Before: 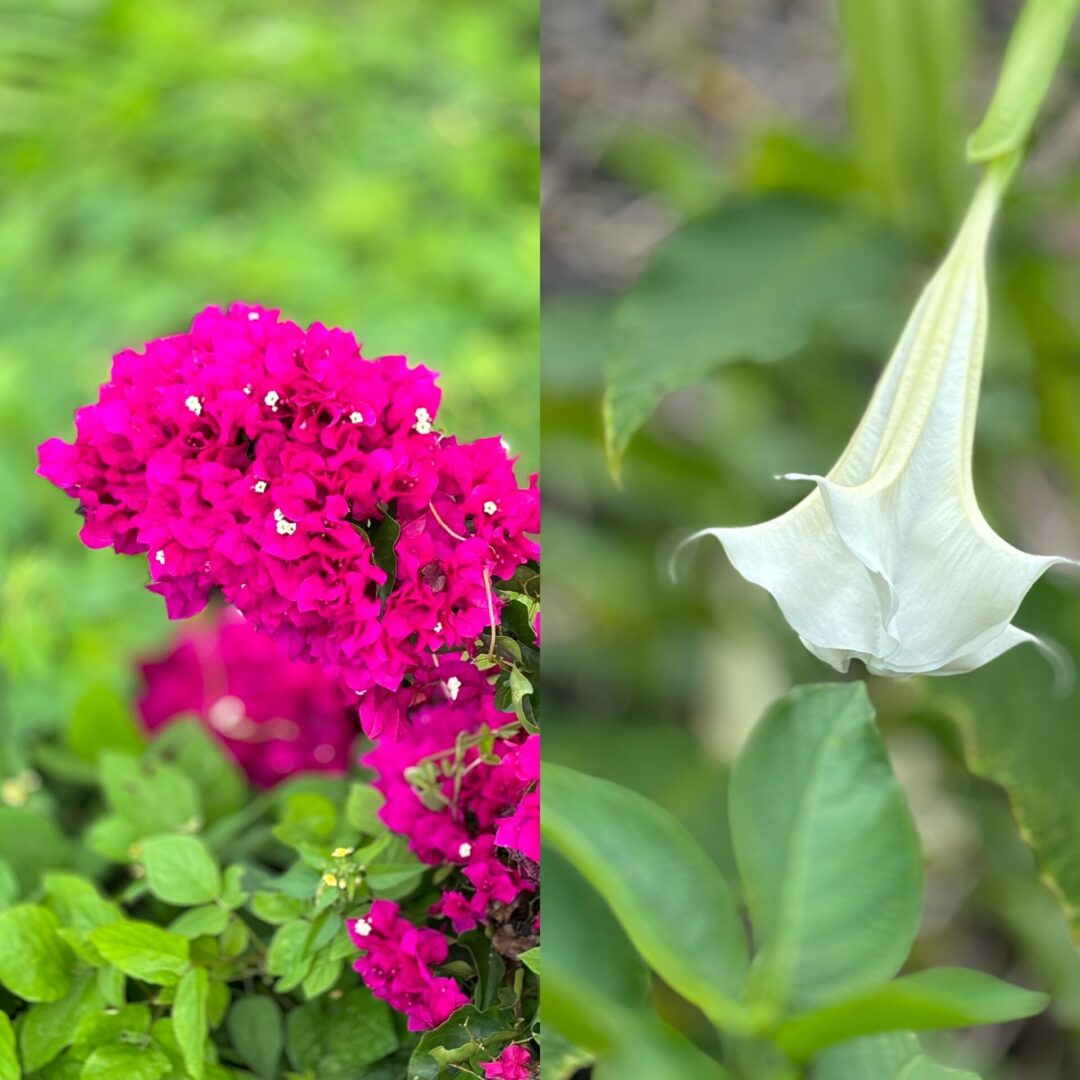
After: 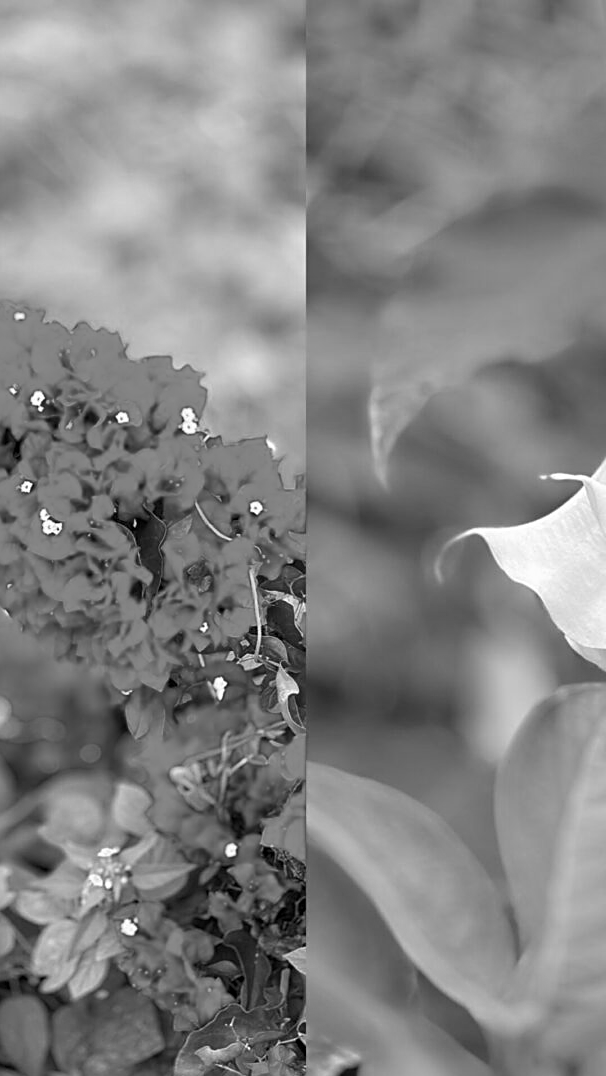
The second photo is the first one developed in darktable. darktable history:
crop: left 21.674%, right 22.086%
sharpen: on, module defaults
monochrome: on, module defaults
